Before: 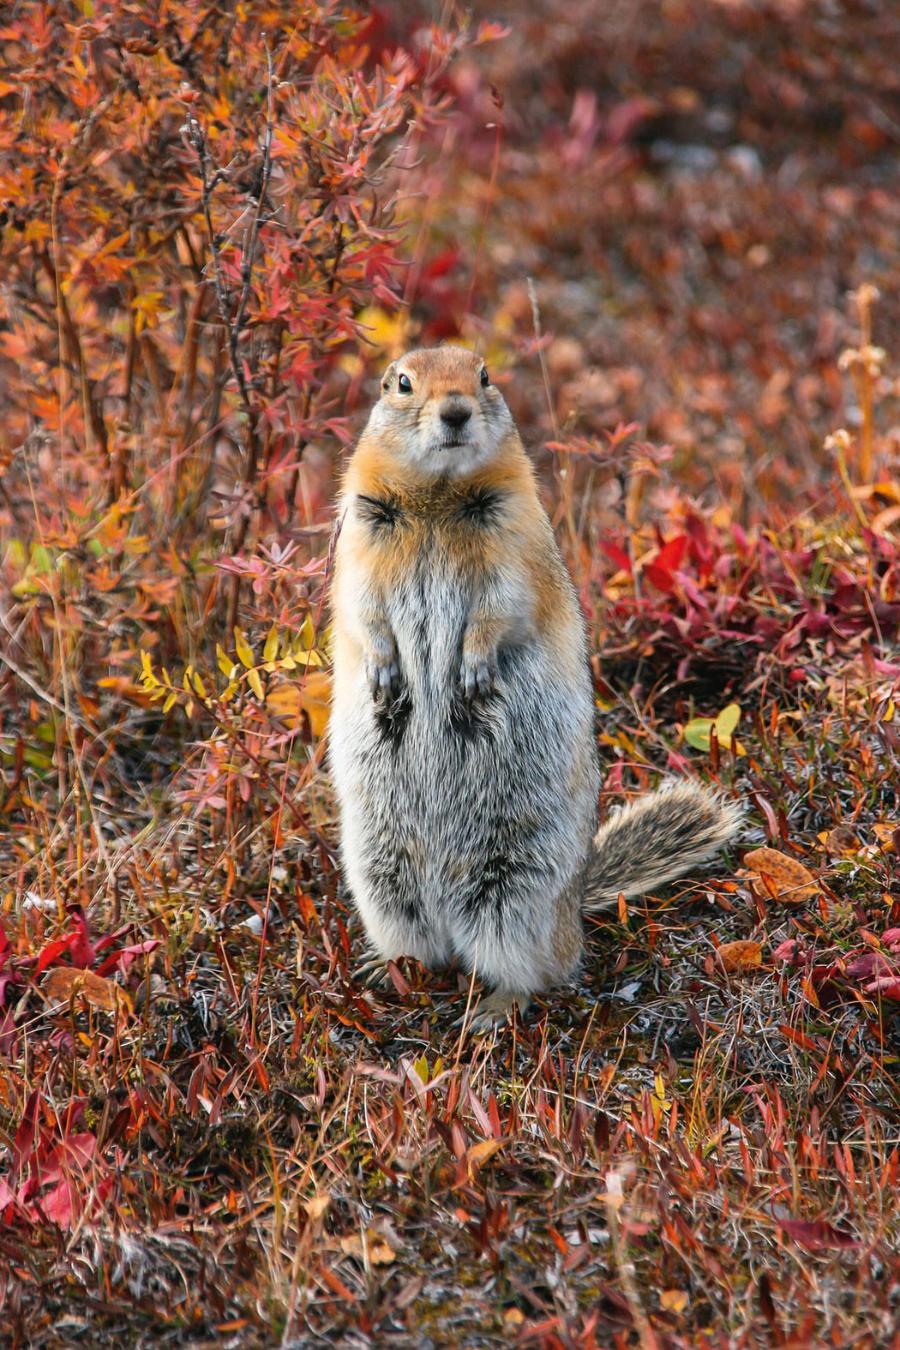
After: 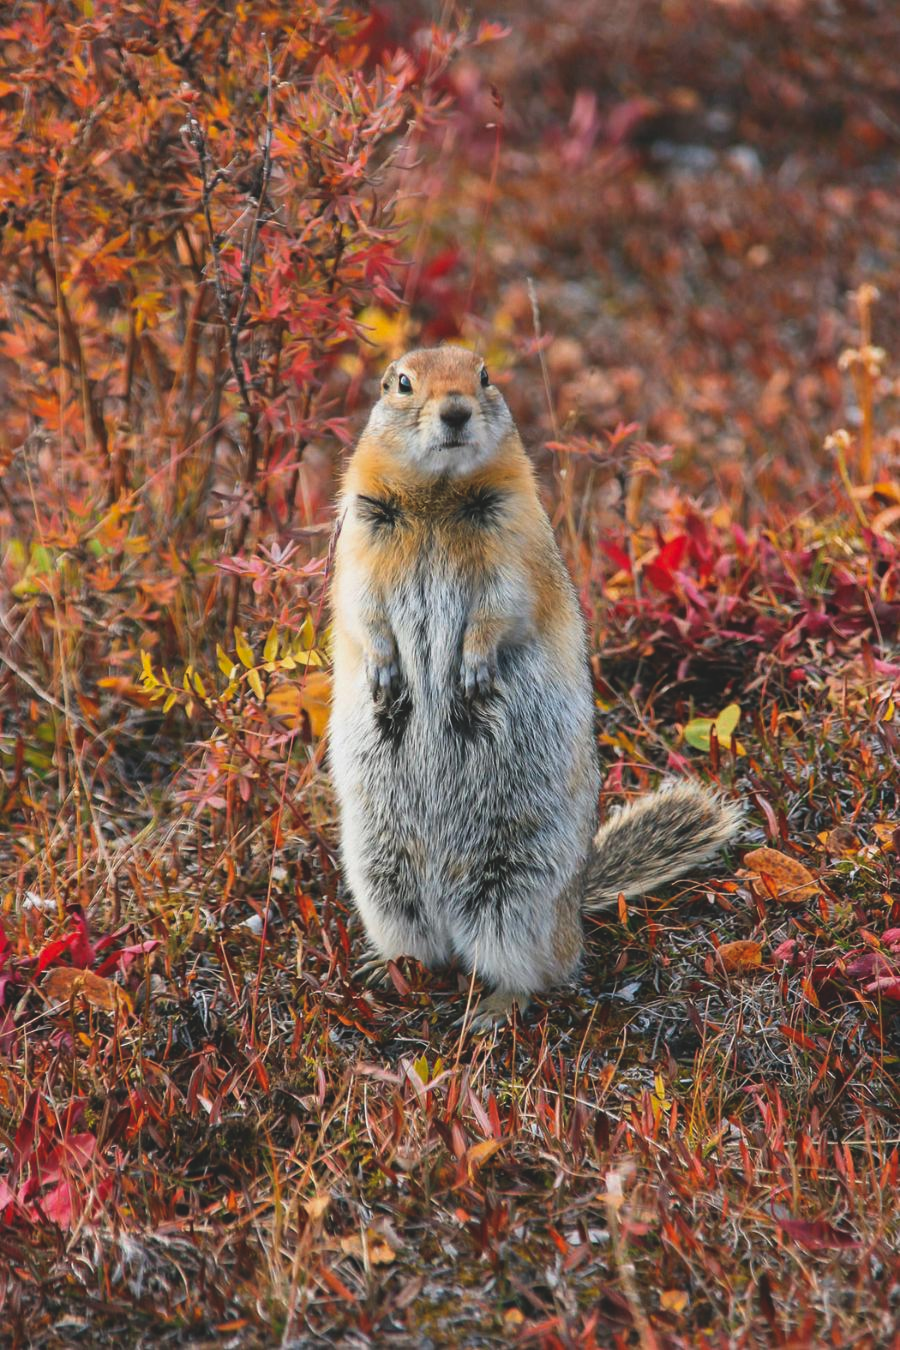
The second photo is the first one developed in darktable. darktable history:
exposure: black level correction -0.014, exposure -0.193 EV, compensate highlight preservation false
contrast brightness saturation: saturation 0.1
